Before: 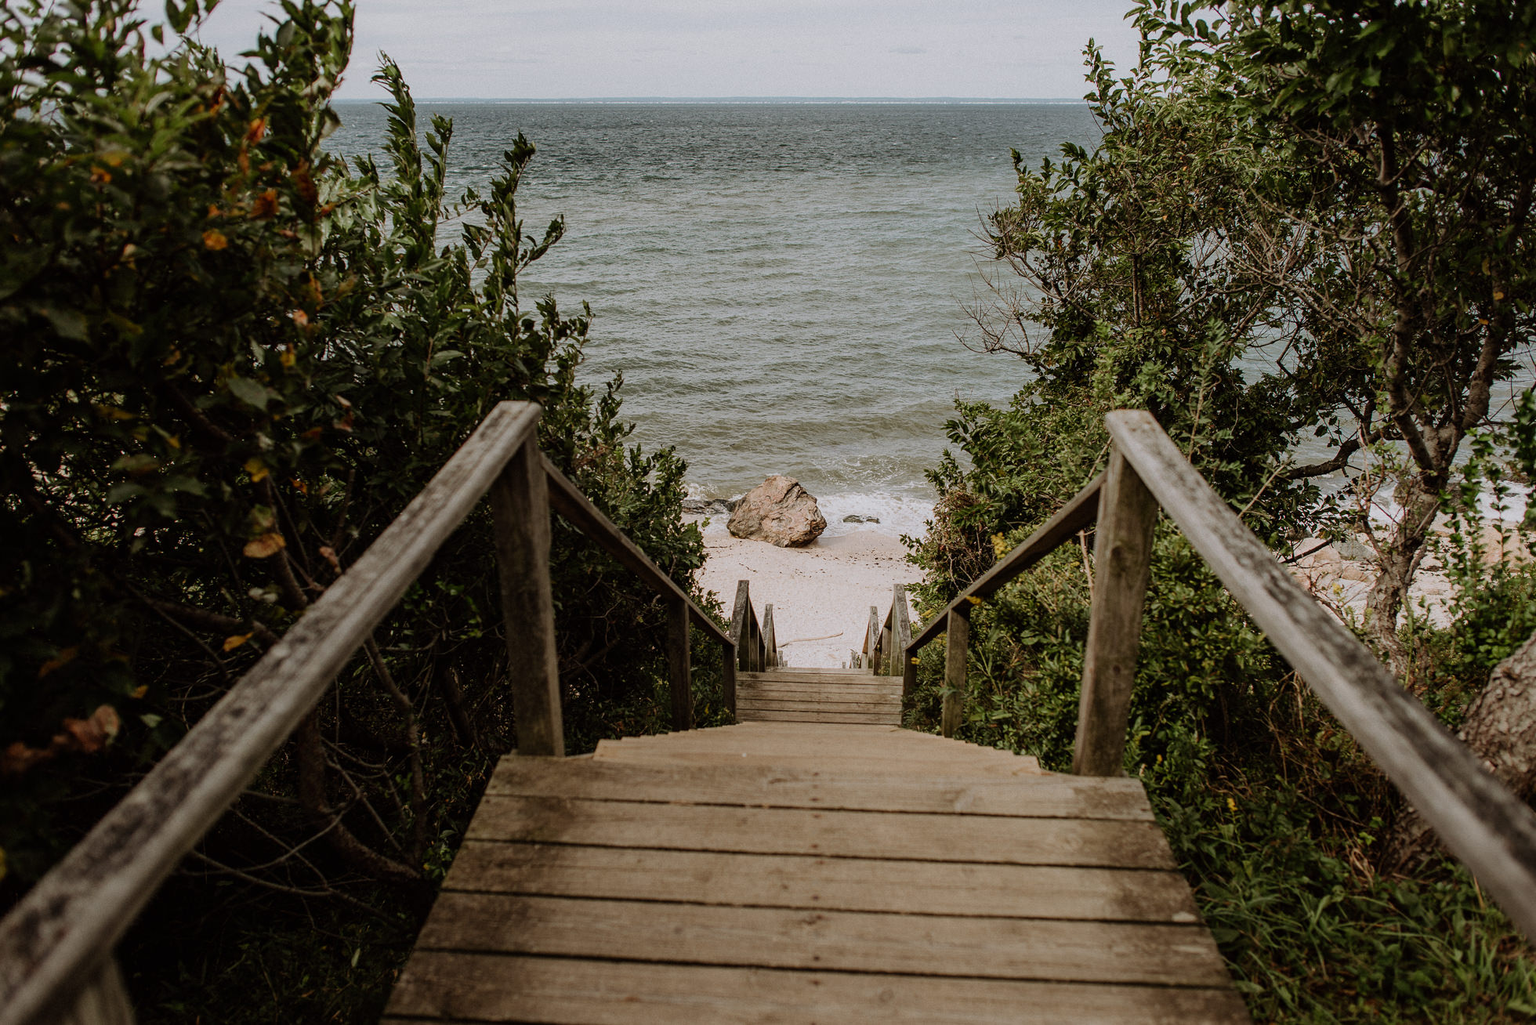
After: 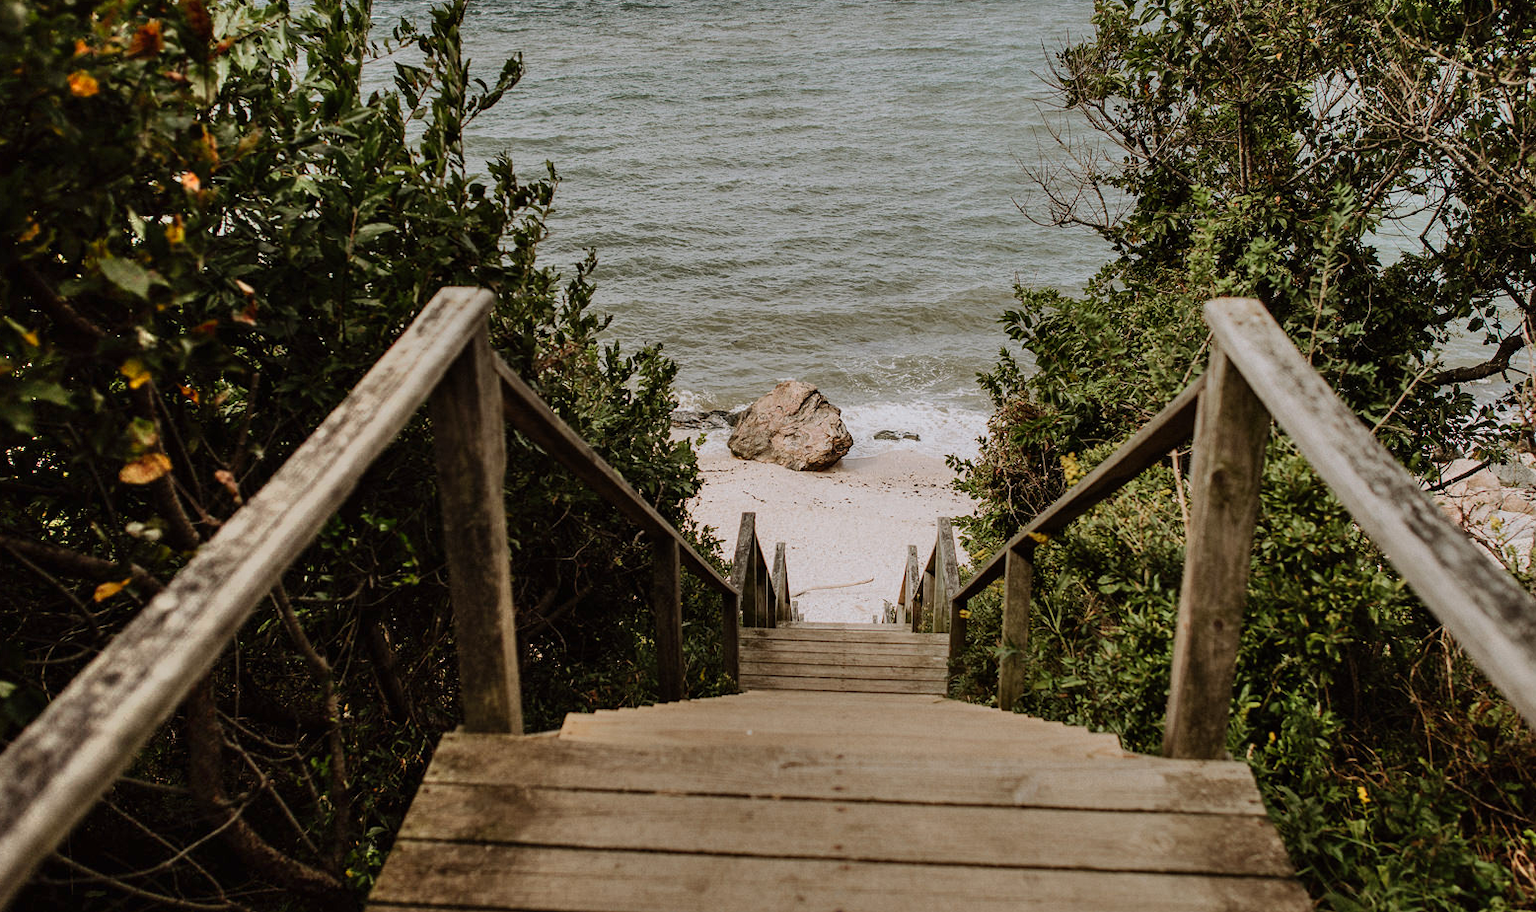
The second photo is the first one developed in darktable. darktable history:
exposure: black level correction 0, compensate exposure bias true, compensate highlight preservation false
crop: left 9.712%, top 16.928%, right 10.845%, bottom 12.332%
contrast brightness saturation: contrast 0.08, saturation 0.02
shadows and highlights: soften with gaussian
